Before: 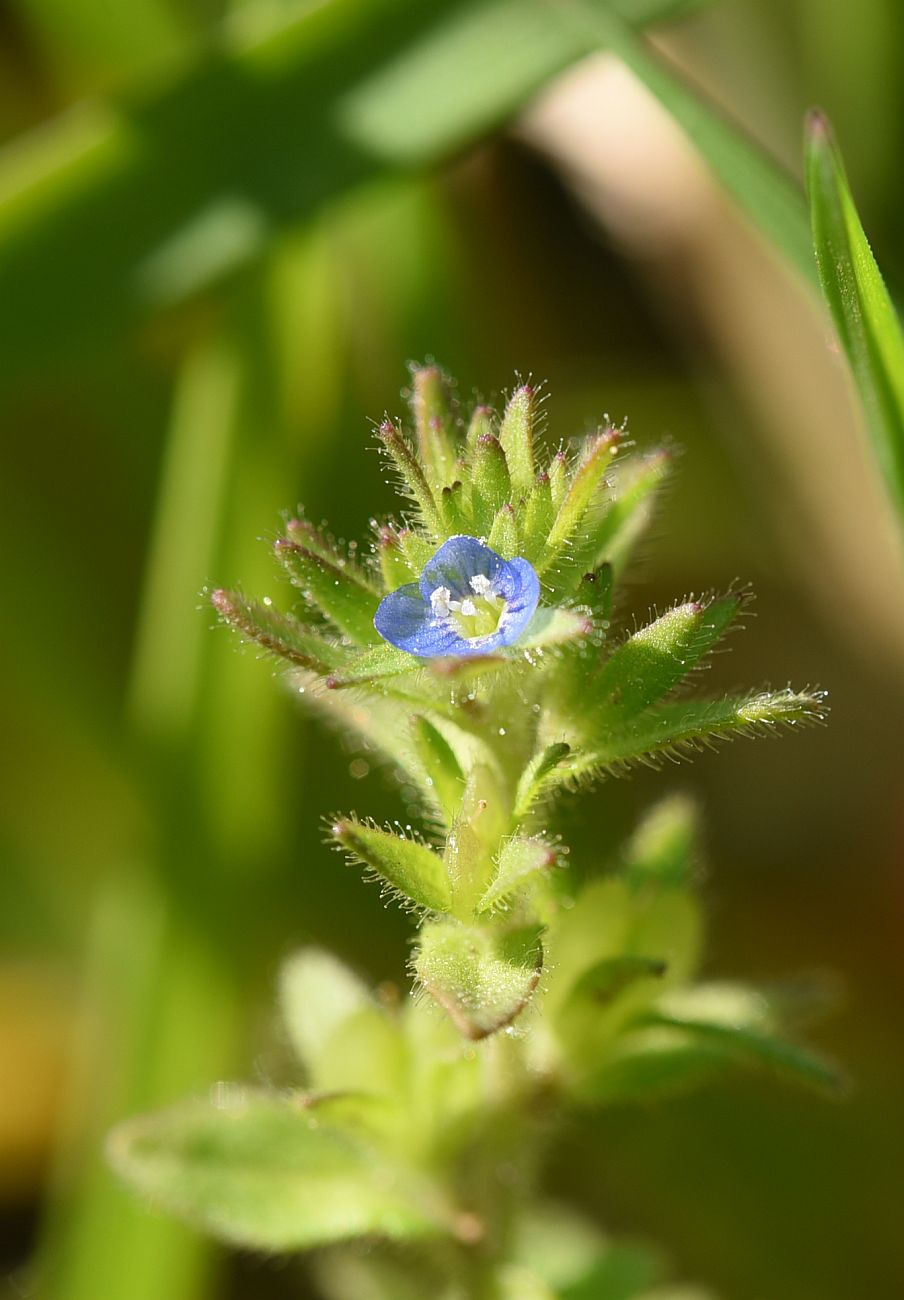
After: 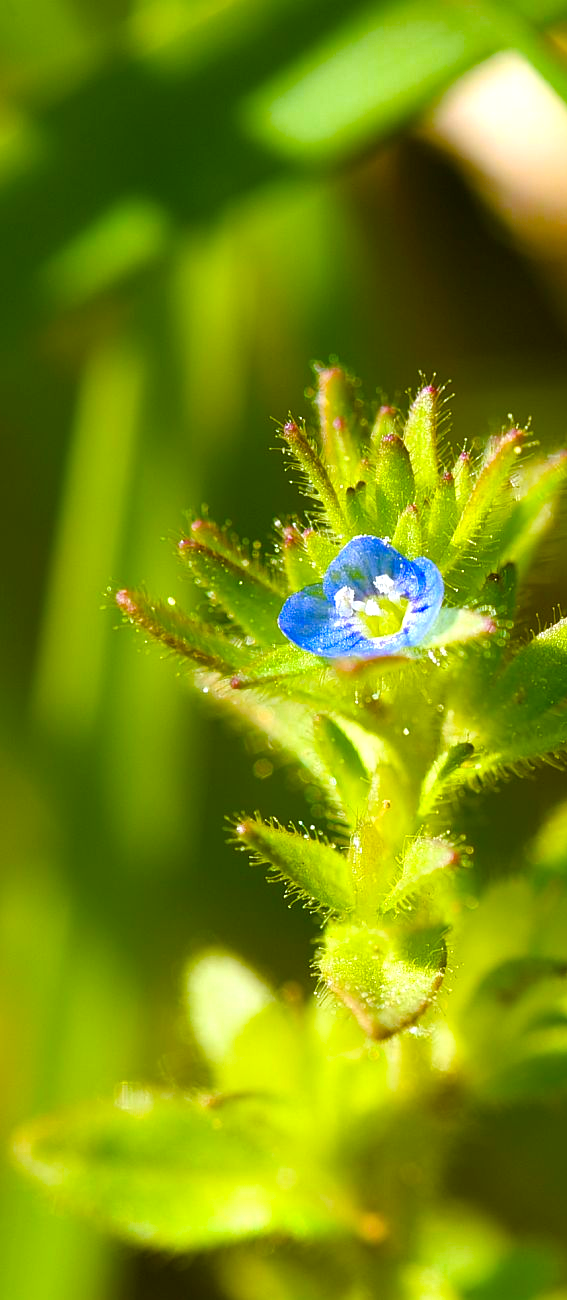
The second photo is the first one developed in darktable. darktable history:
color balance rgb: linear chroma grading › shadows 10%, linear chroma grading › highlights 10%, linear chroma grading › global chroma 15%, linear chroma grading › mid-tones 15%, perceptual saturation grading › global saturation 40%, perceptual saturation grading › highlights -25%, perceptual saturation grading › mid-tones 35%, perceptual saturation grading › shadows 35%, perceptual brilliance grading › global brilliance 11.29%, global vibrance 11.29%
white balance: red 0.974, blue 1.044
crop: left 10.644%, right 26.528%
